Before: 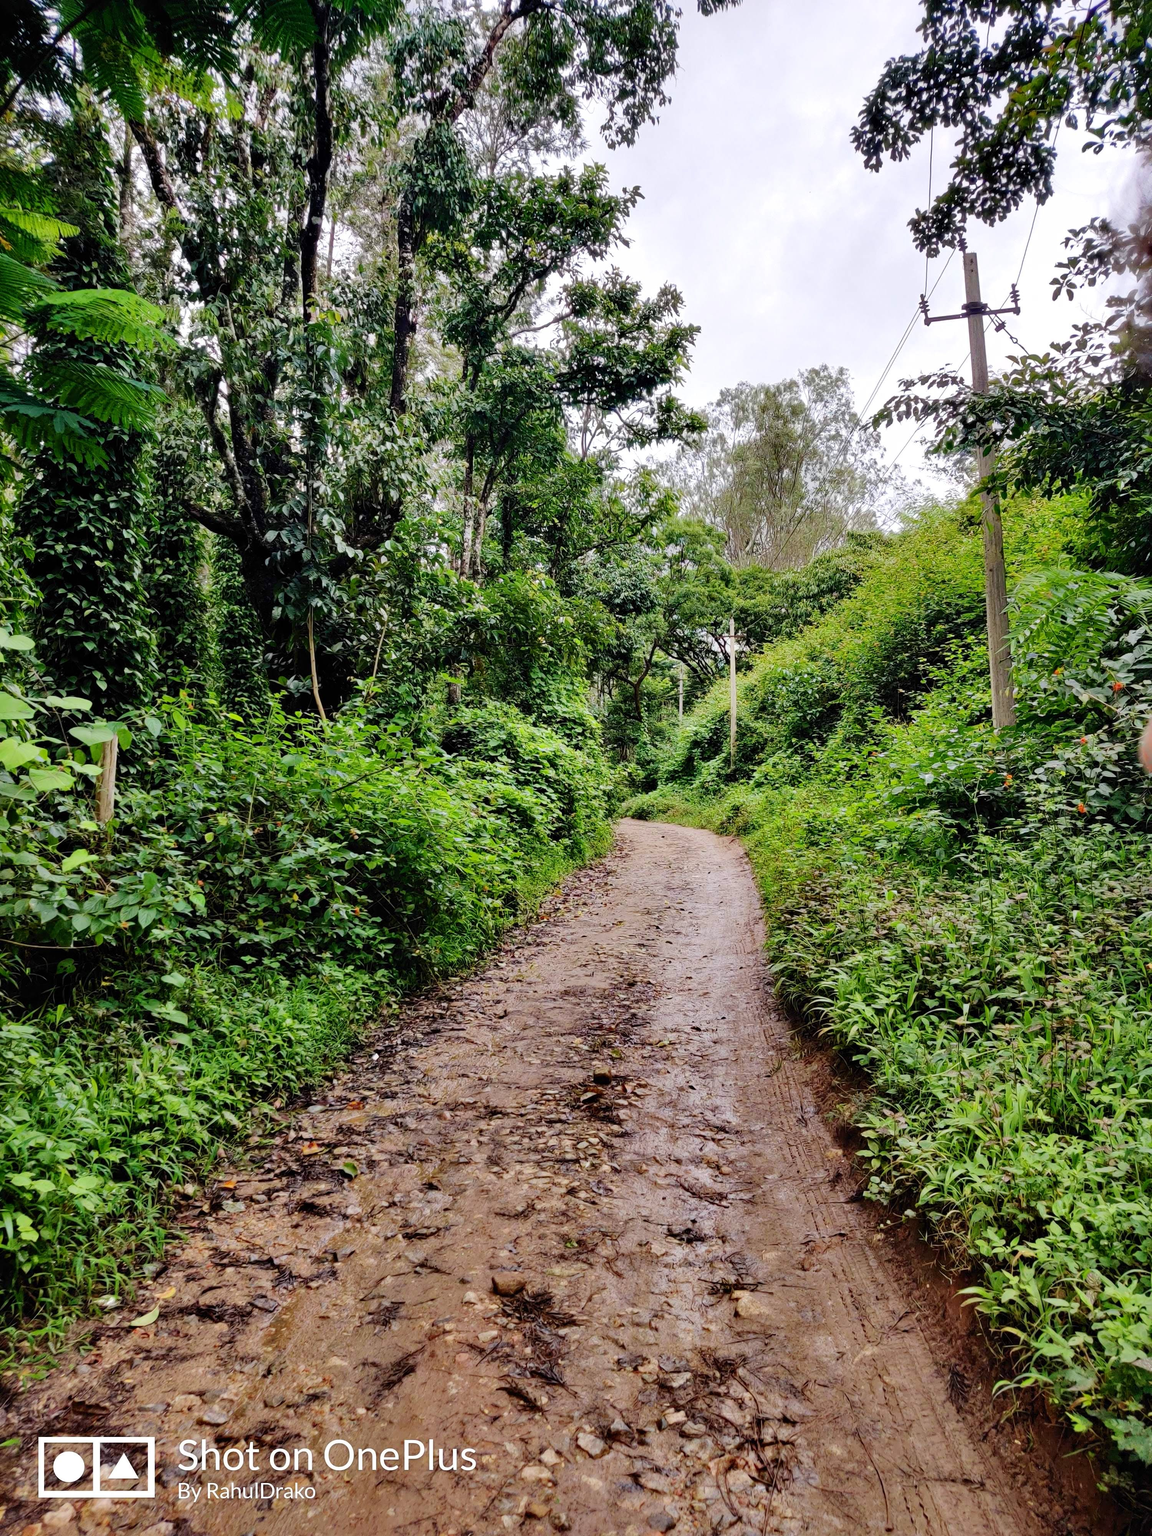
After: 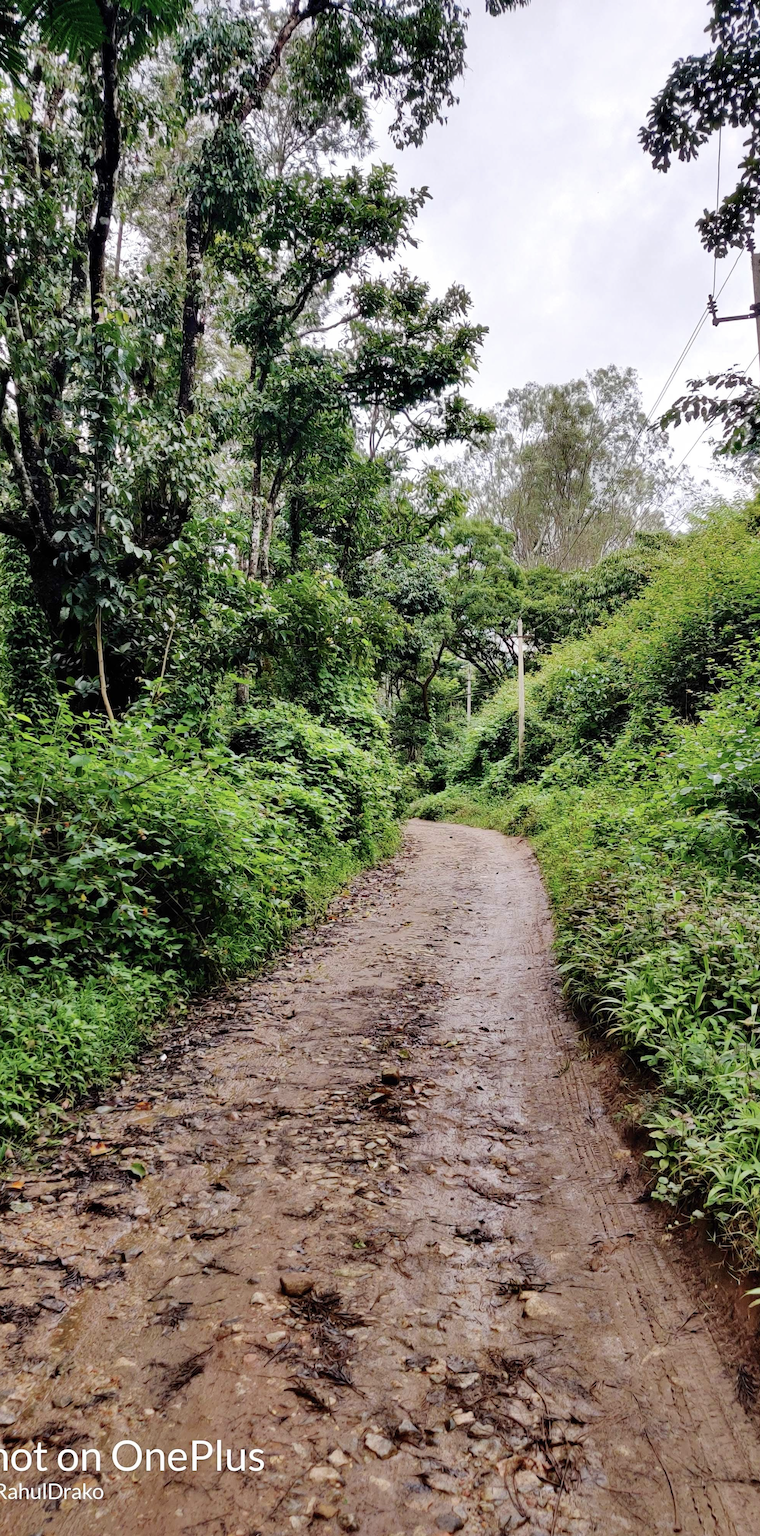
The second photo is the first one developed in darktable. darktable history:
crop and rotate: left 18.442%, right 15.508%
contrast brightness saturation: saturation -0.17
